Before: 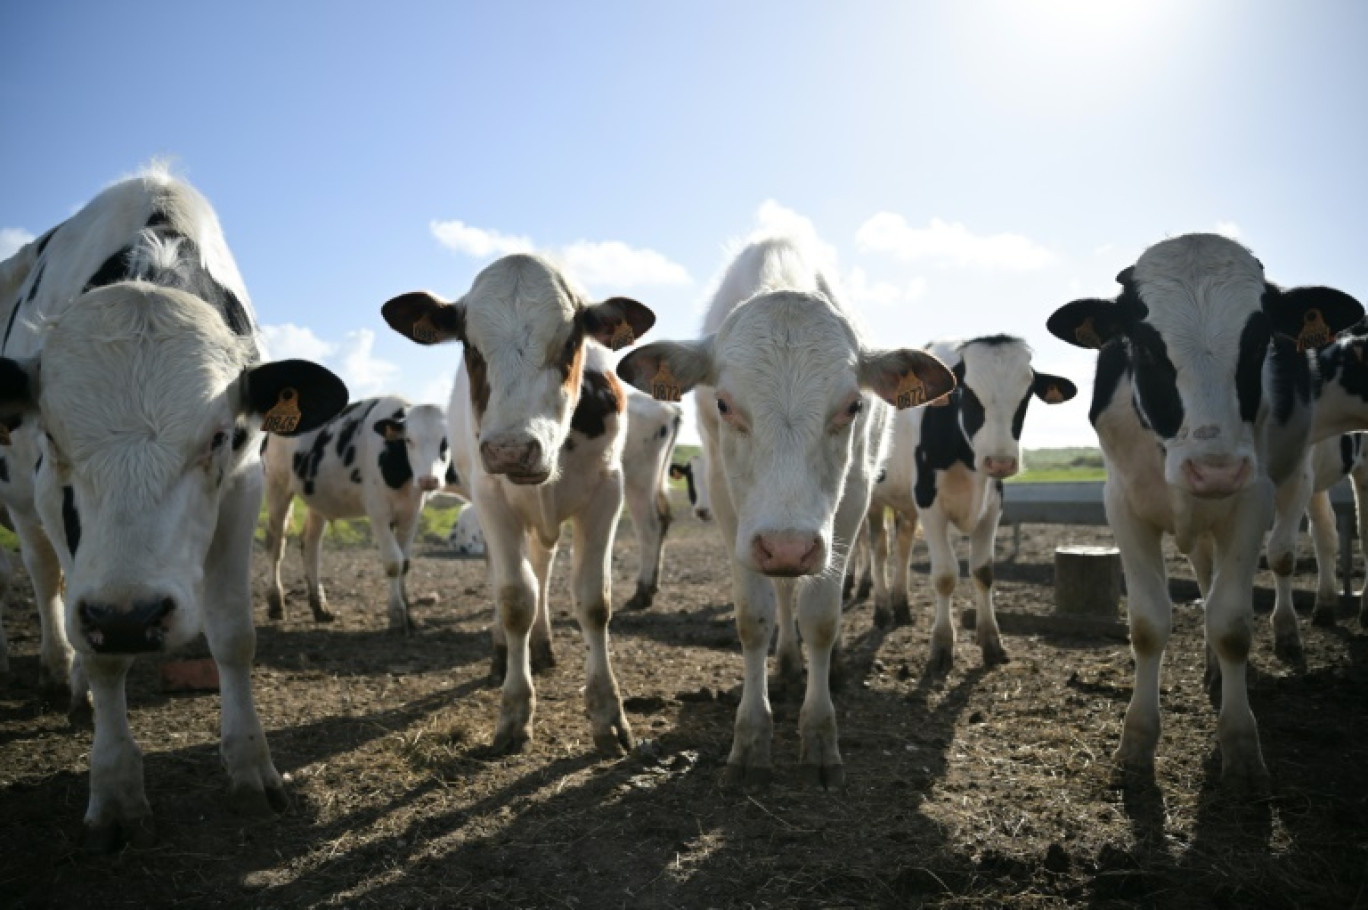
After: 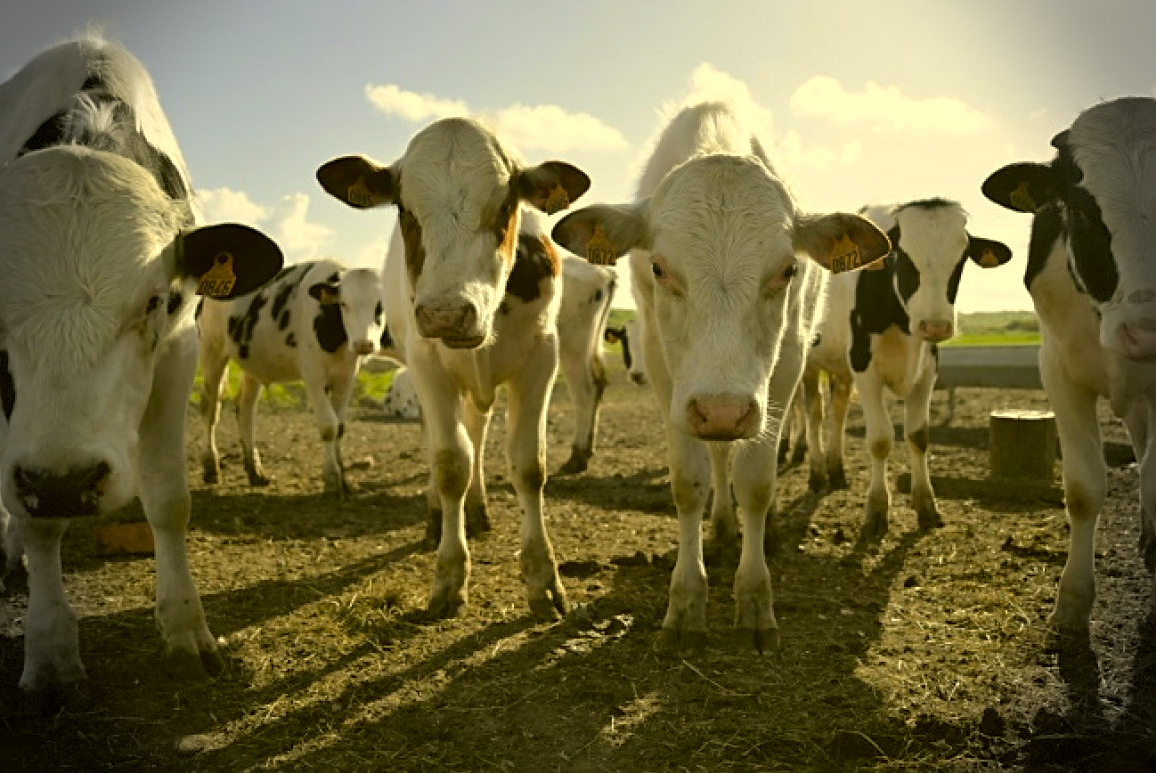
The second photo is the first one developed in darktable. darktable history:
shadows and highlights: on, module defaults
vignetting: fall-off radius 31.94%, dithering 8-bit output
sharpen: on, module defaults
color correction: highlights a* 0.124, highlights b* 29.35, shadows a* -0.237, shadows b* 21.78
crop and rotate: left 4.787%, top 15.027%, right 10.709%
